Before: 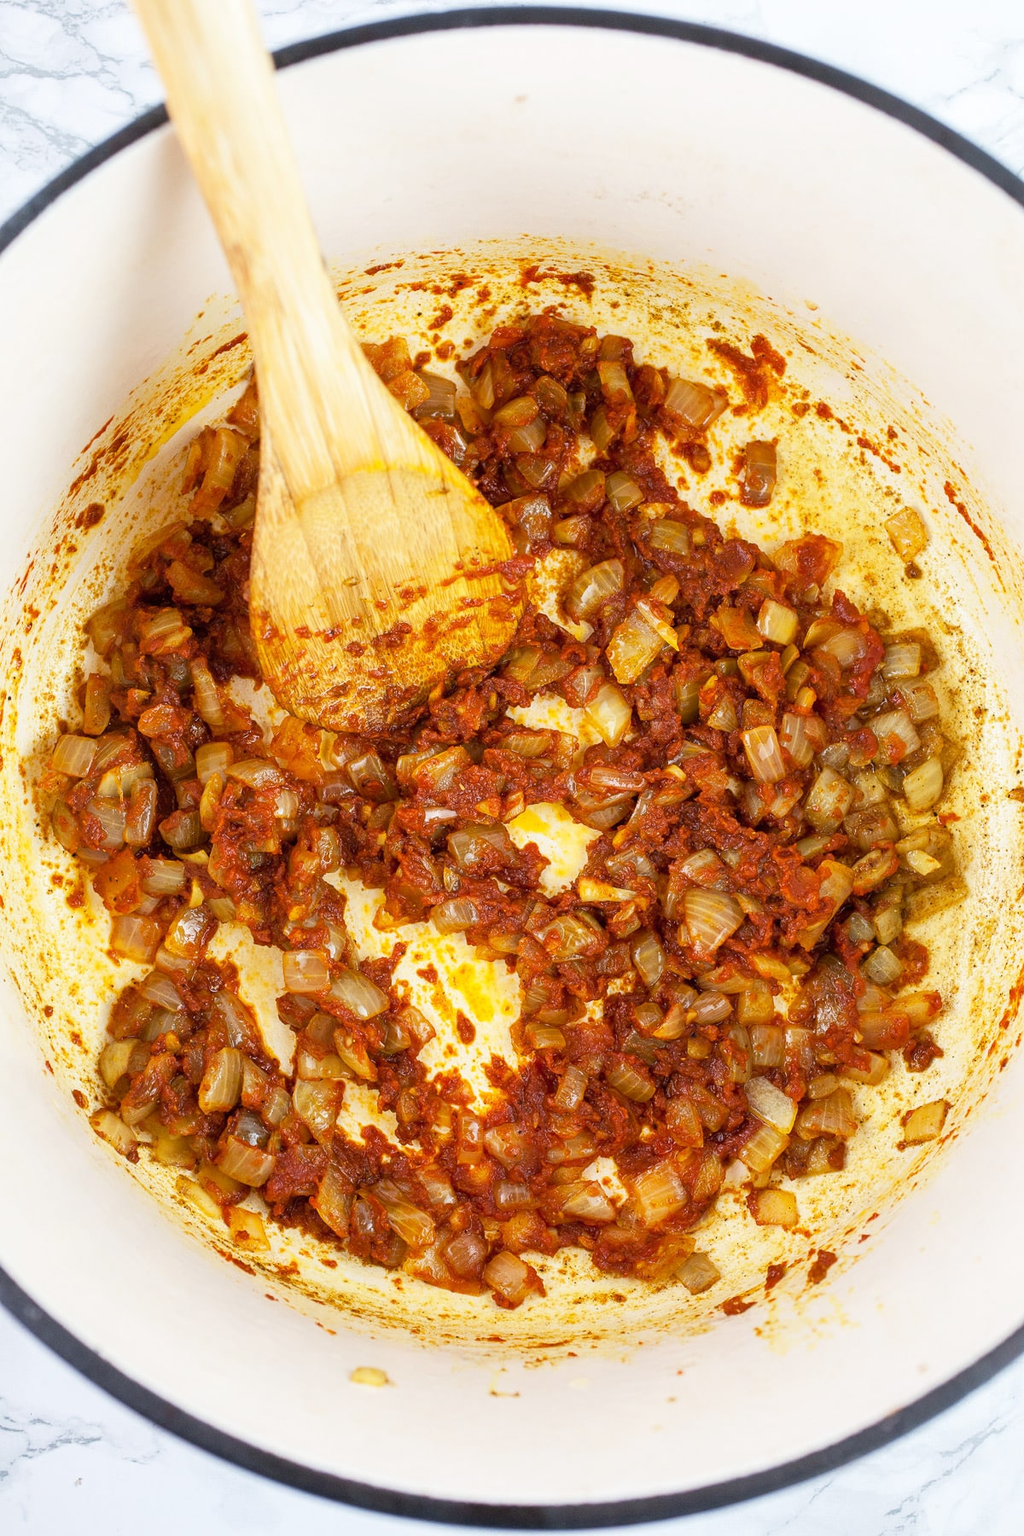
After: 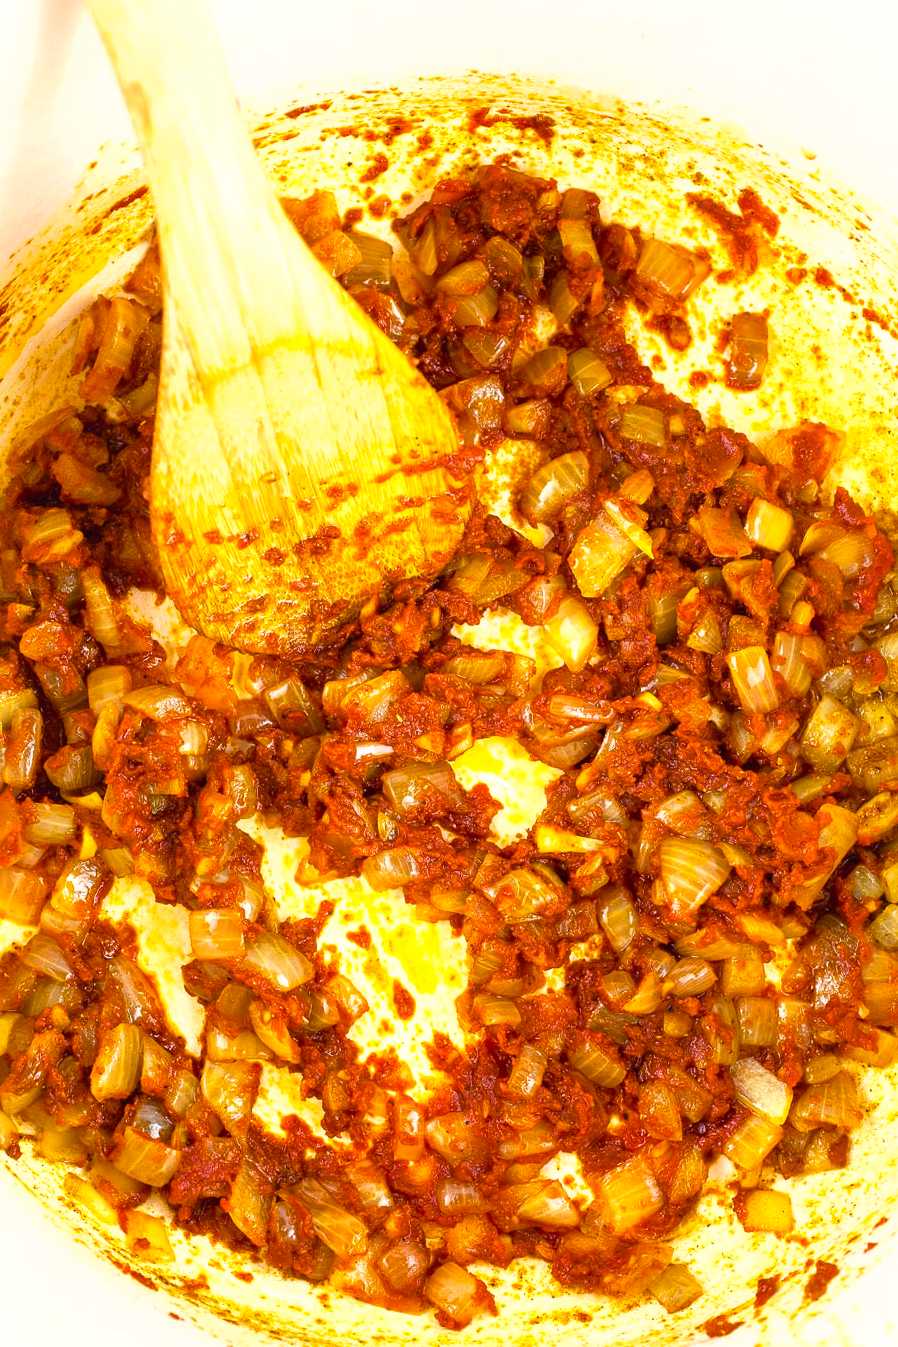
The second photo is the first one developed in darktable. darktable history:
exposure: black level correction 0, exposure 0.592 EV, compensate highlight preservation false
shadows and highlights: shadows 62.75, white point adjustment 0.326, highlights -33.52, compress 84.07%
crop and rotate: left 11.876%, top 11.361%, right 13.29%, bottom 13.781%
color balance rgb: perceptual saturation grading › global saturation 29.656%
